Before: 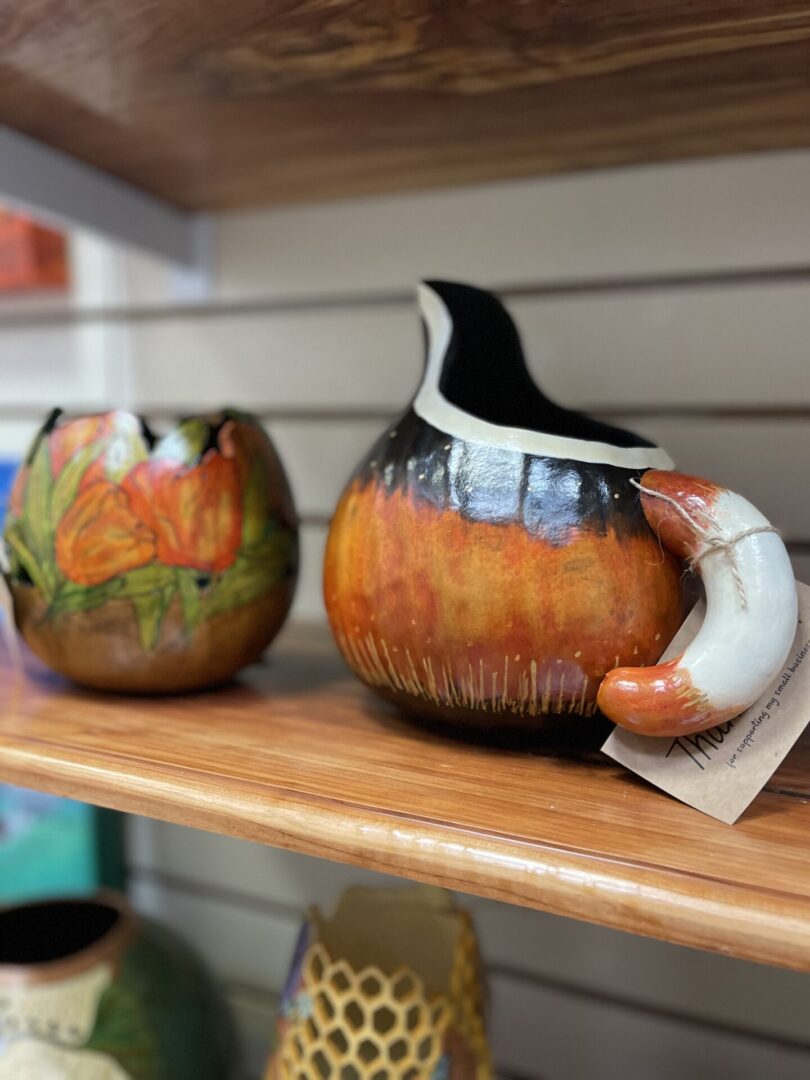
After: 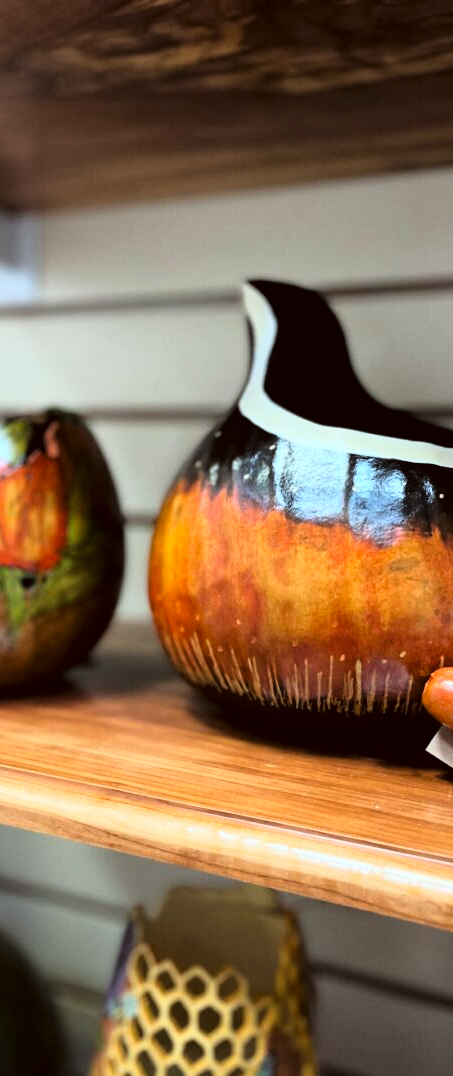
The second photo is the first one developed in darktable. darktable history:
crop: left 21.674%, right 22.086%
tone curve: curves: ch0 [(0.016, 0.011) (0.094, 0.016) (0.469, 0.508) (0.721, 0.862) (1, 1)], color space Lab, linked channels, preserve colors none
color correction: highlights a* -4.98, highlights b* -3.76, shadows a* 3.83, shadows b* 4.08
